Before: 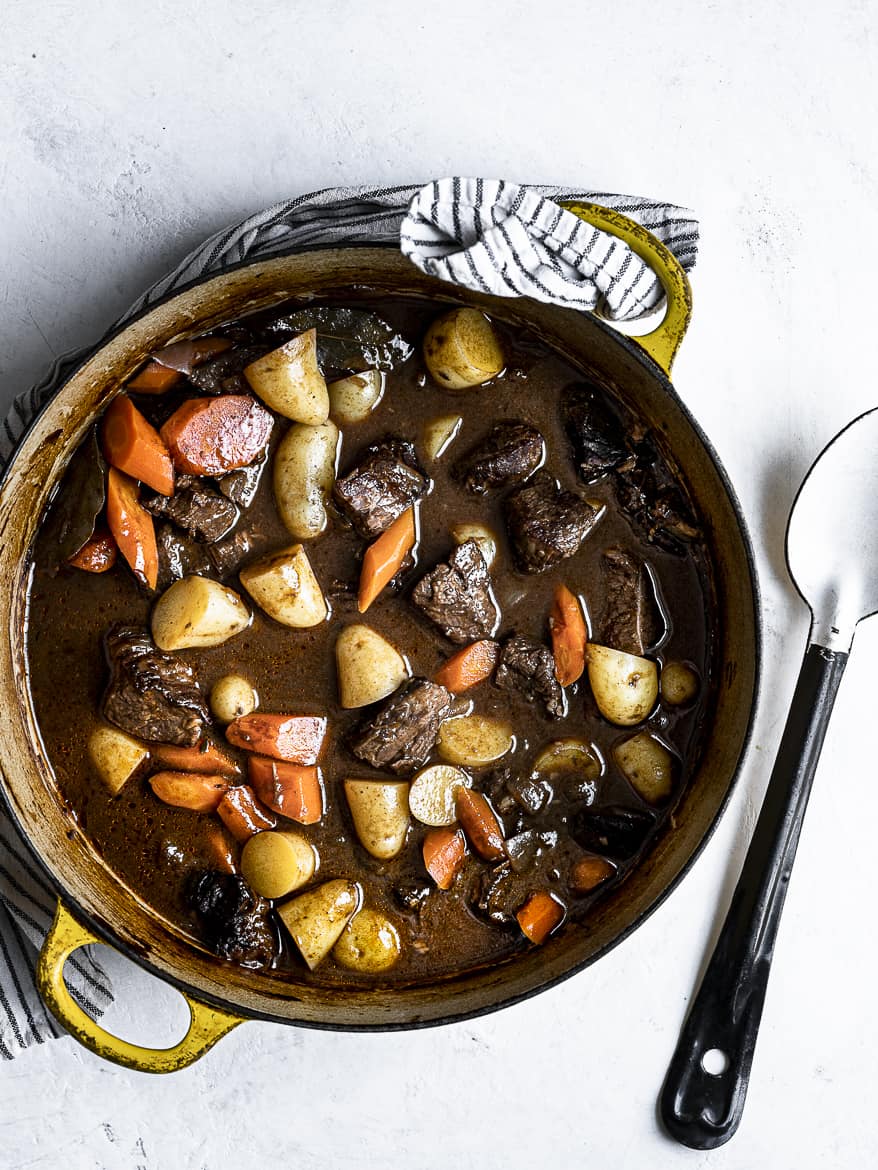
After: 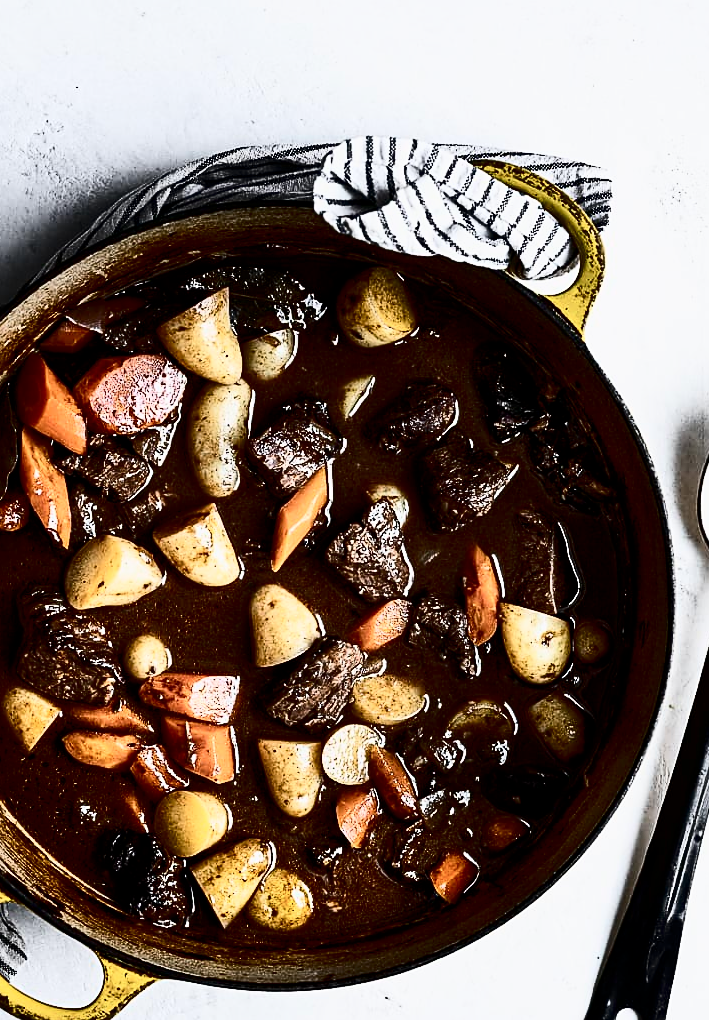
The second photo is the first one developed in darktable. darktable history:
exposure: exposure -0.329 EV, compensate highlight preservation false
crop: left 10.008%, top 3.523%, right 9.237%, bottom 9.221%
sharpen: radius 1.837, amount 0.413, threshold 1.229
contrast brightness saturation: contrast 0.509, saturation -0.102
